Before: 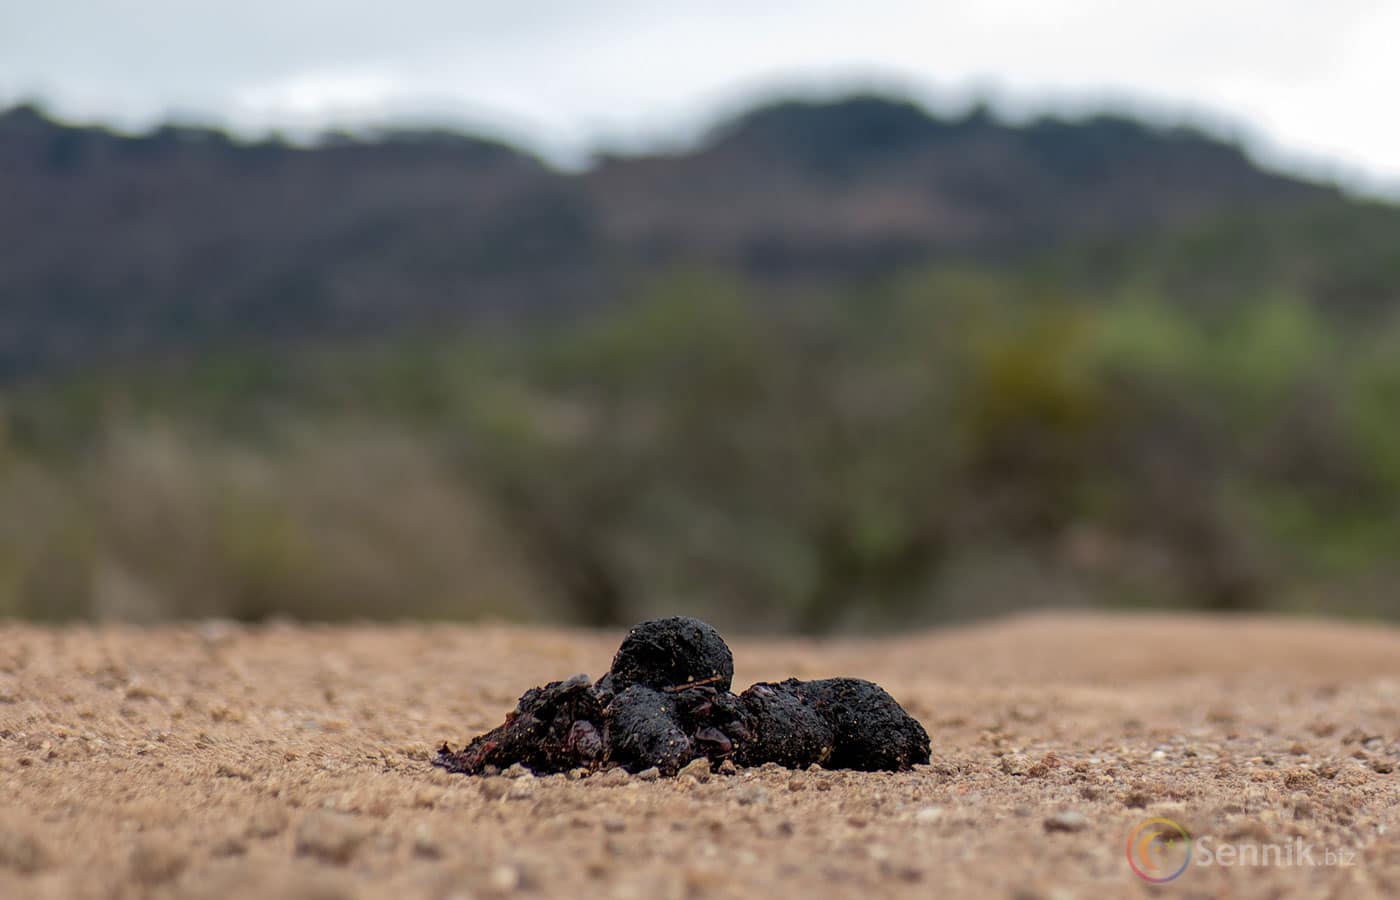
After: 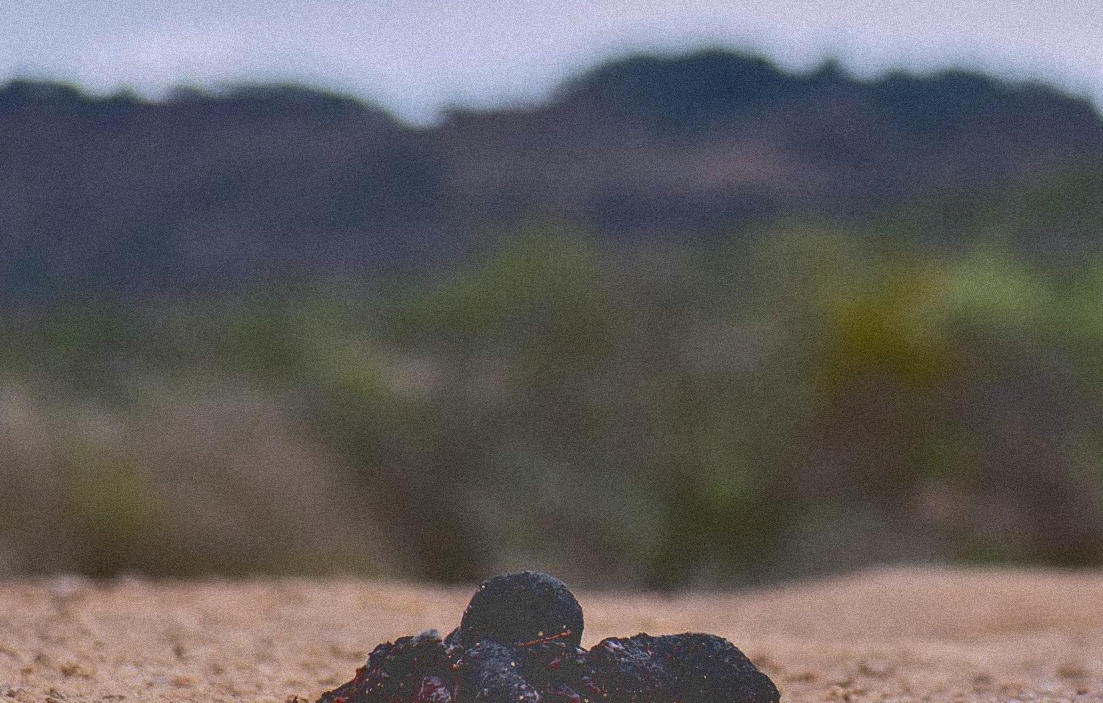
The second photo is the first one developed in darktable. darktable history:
white balance: red 1.004, blue 1.096
grain: coarseness 9.38 ISO, strength 34.99%, mid-tones bias 0%
shadows and highlights: highlights color adjustment 0%, low approximation 0.01, soften with gaussian
crop and rotate: left 10.77%, top 5.1%, right 10.41%, bottom 16.76%
tone curve: curves: ch0 [(0, 0.23) (0.125, 0.207) (0.245, 0.227) (0.736, 0.695) (1, 0.824)], color space Lab, independent channels, preserve colors none
